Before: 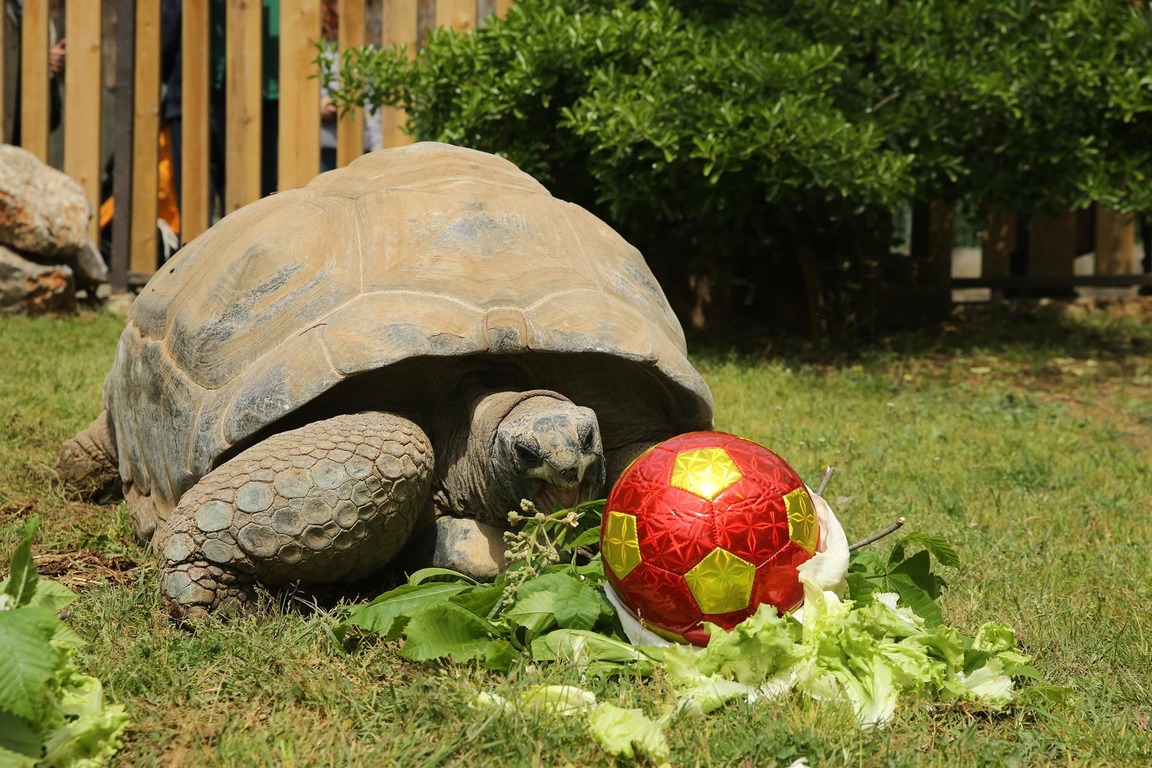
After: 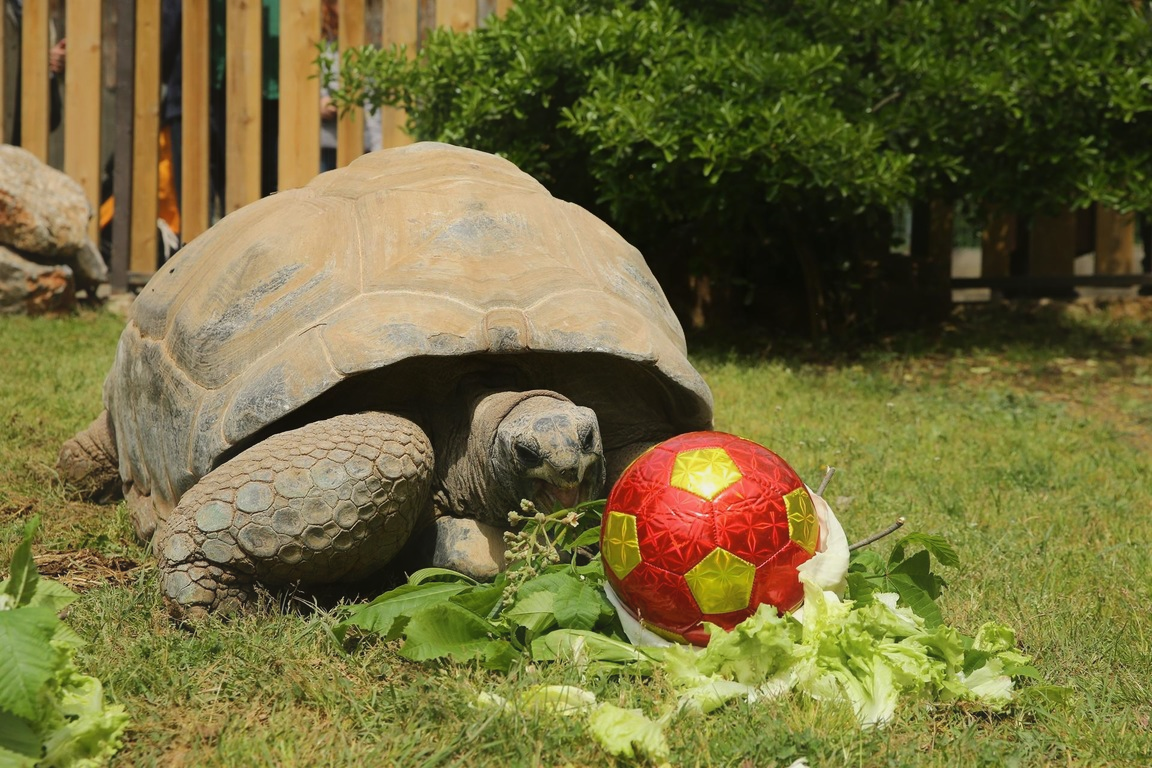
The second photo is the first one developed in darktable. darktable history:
contrast equalizer: y [[0.6 ×6], [0.55 ×6], [0 ×6], [0 ×6], [0 ×6]], mix -0.377
